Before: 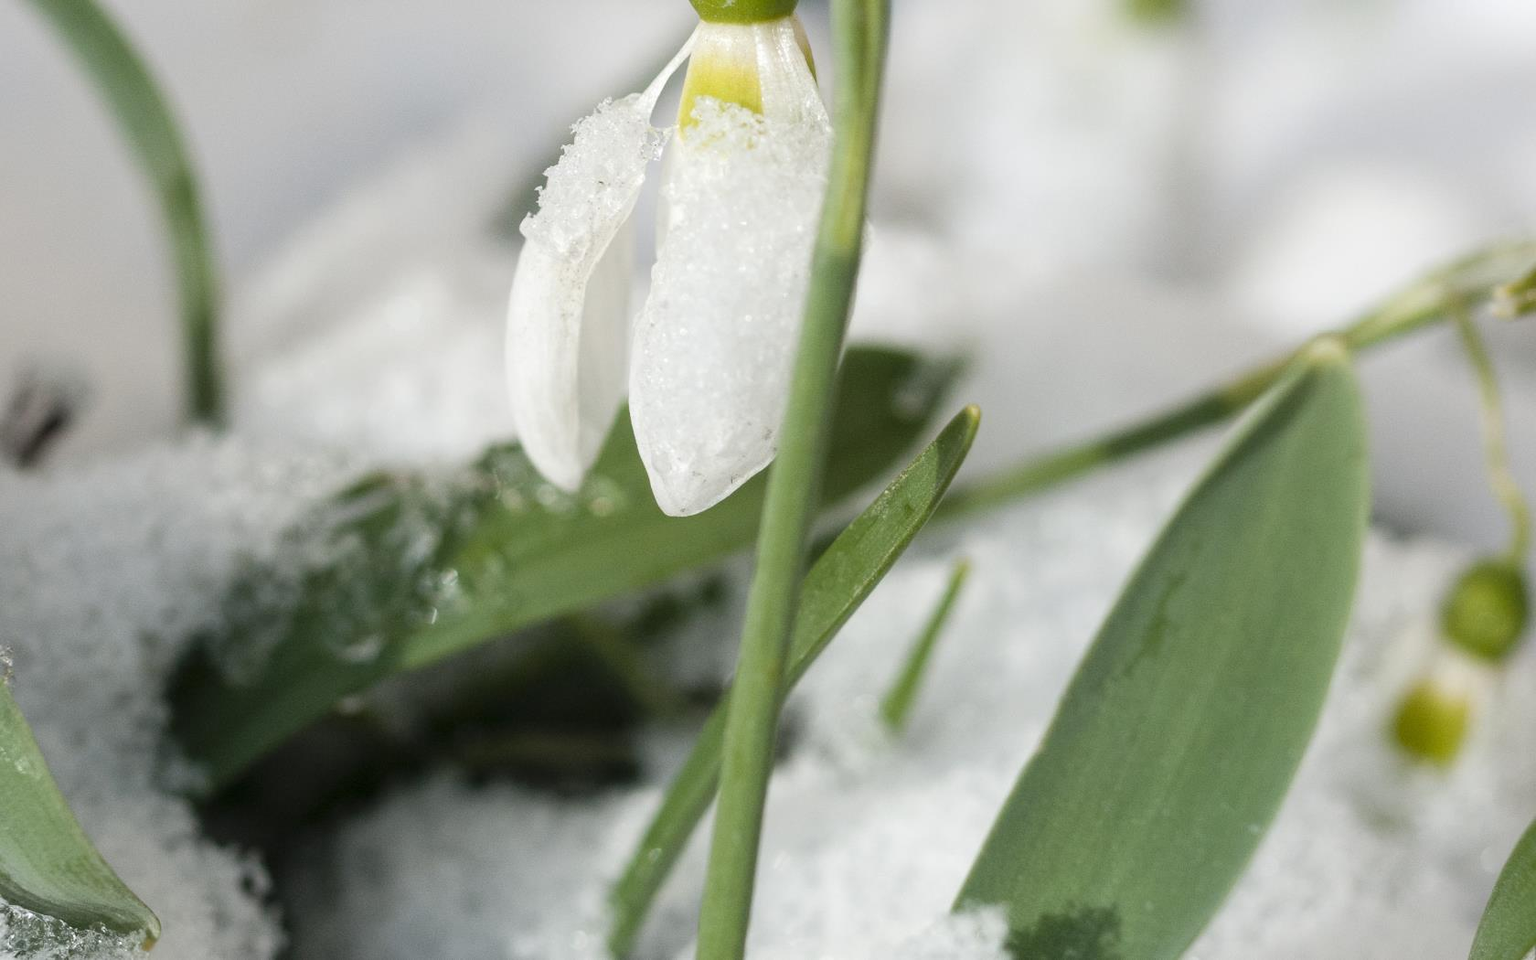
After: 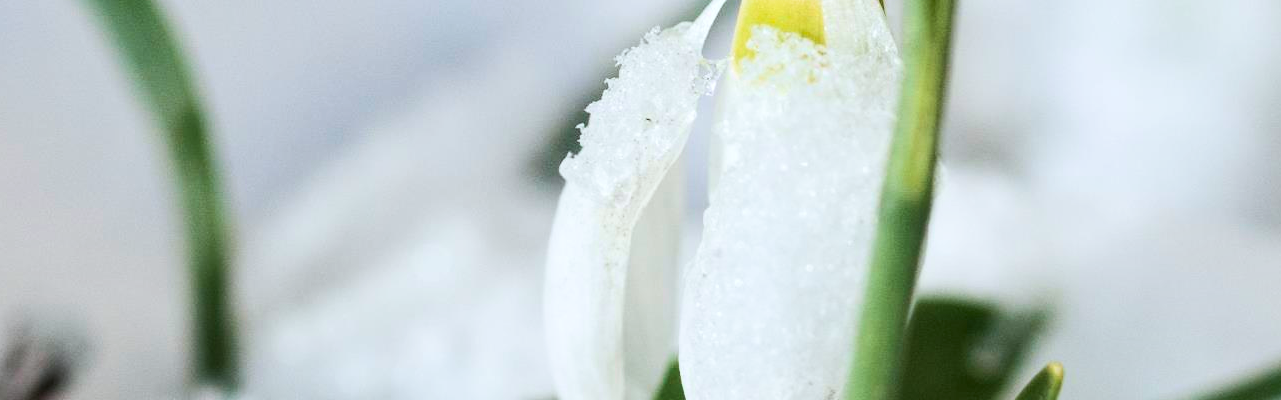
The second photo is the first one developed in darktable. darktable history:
crop: left 0.579%, top 7.627%, right 23.167%, bottom 54.275%
exposure: compensate highlight preservation false
velvia: strength 27%
white balance: red 0.976, blue 1.04
contrast brightness saturation: contrast 0.24, brightness 0.09
shadows and highlights: shadows 49, highlights -41, soften with gaussian
